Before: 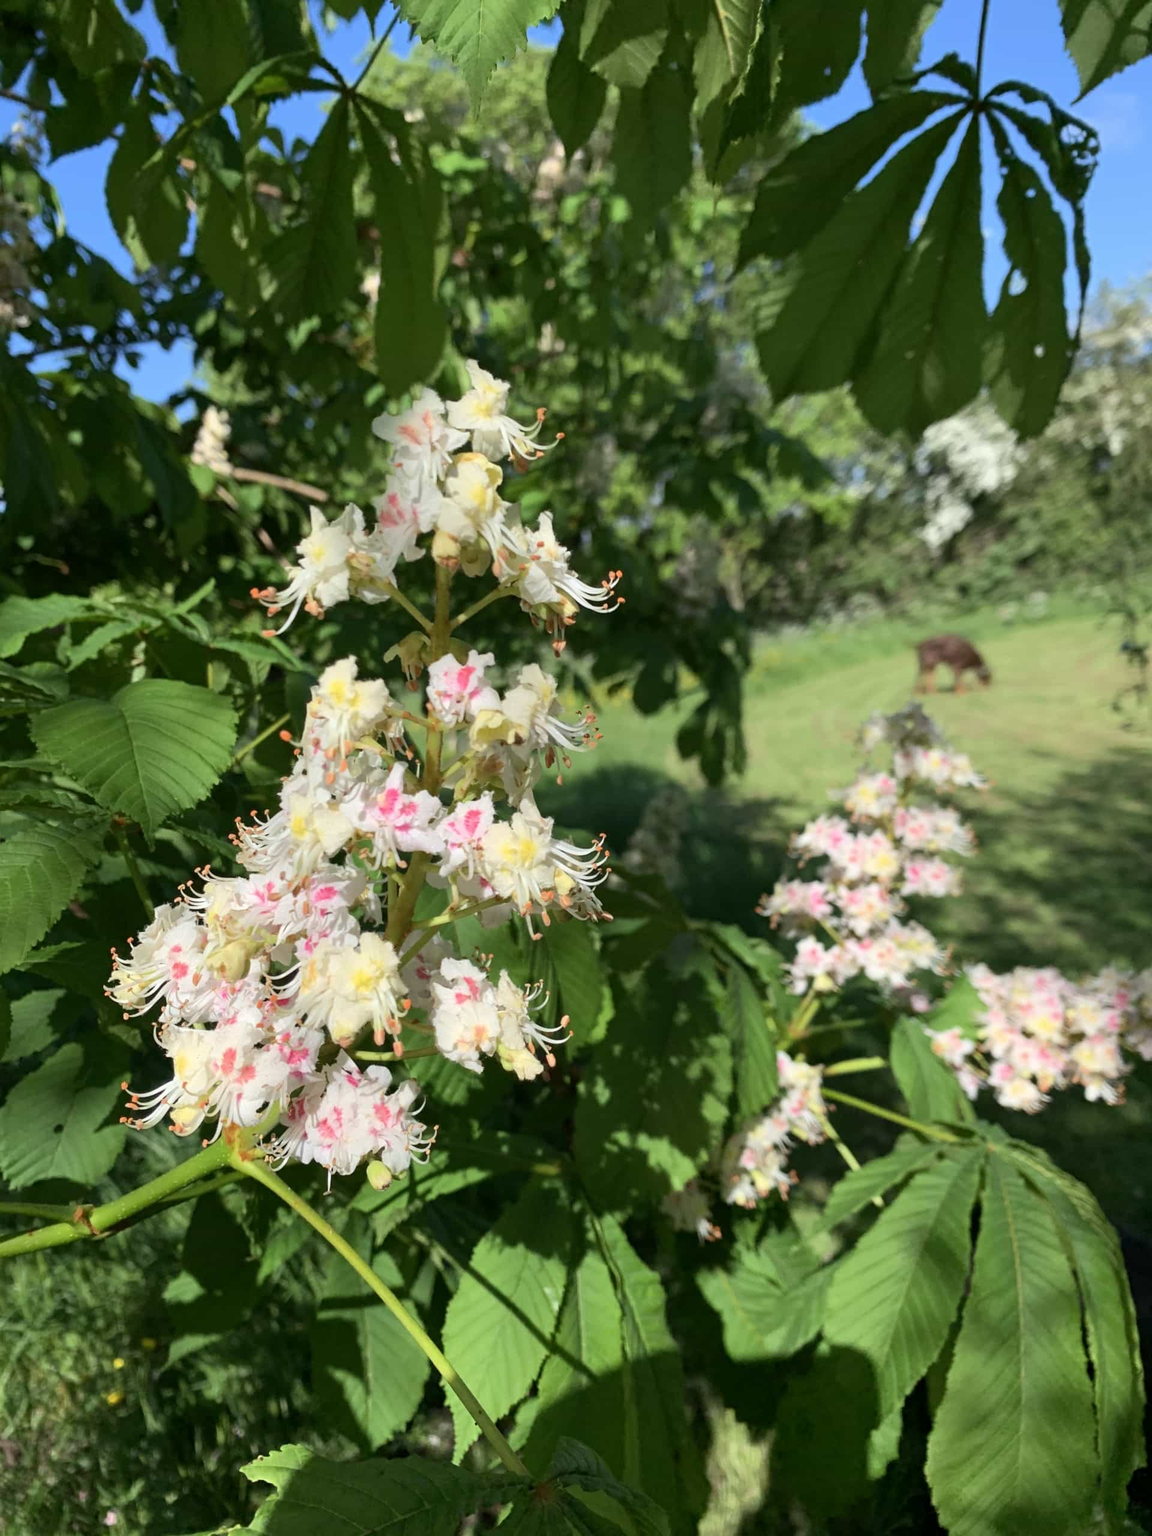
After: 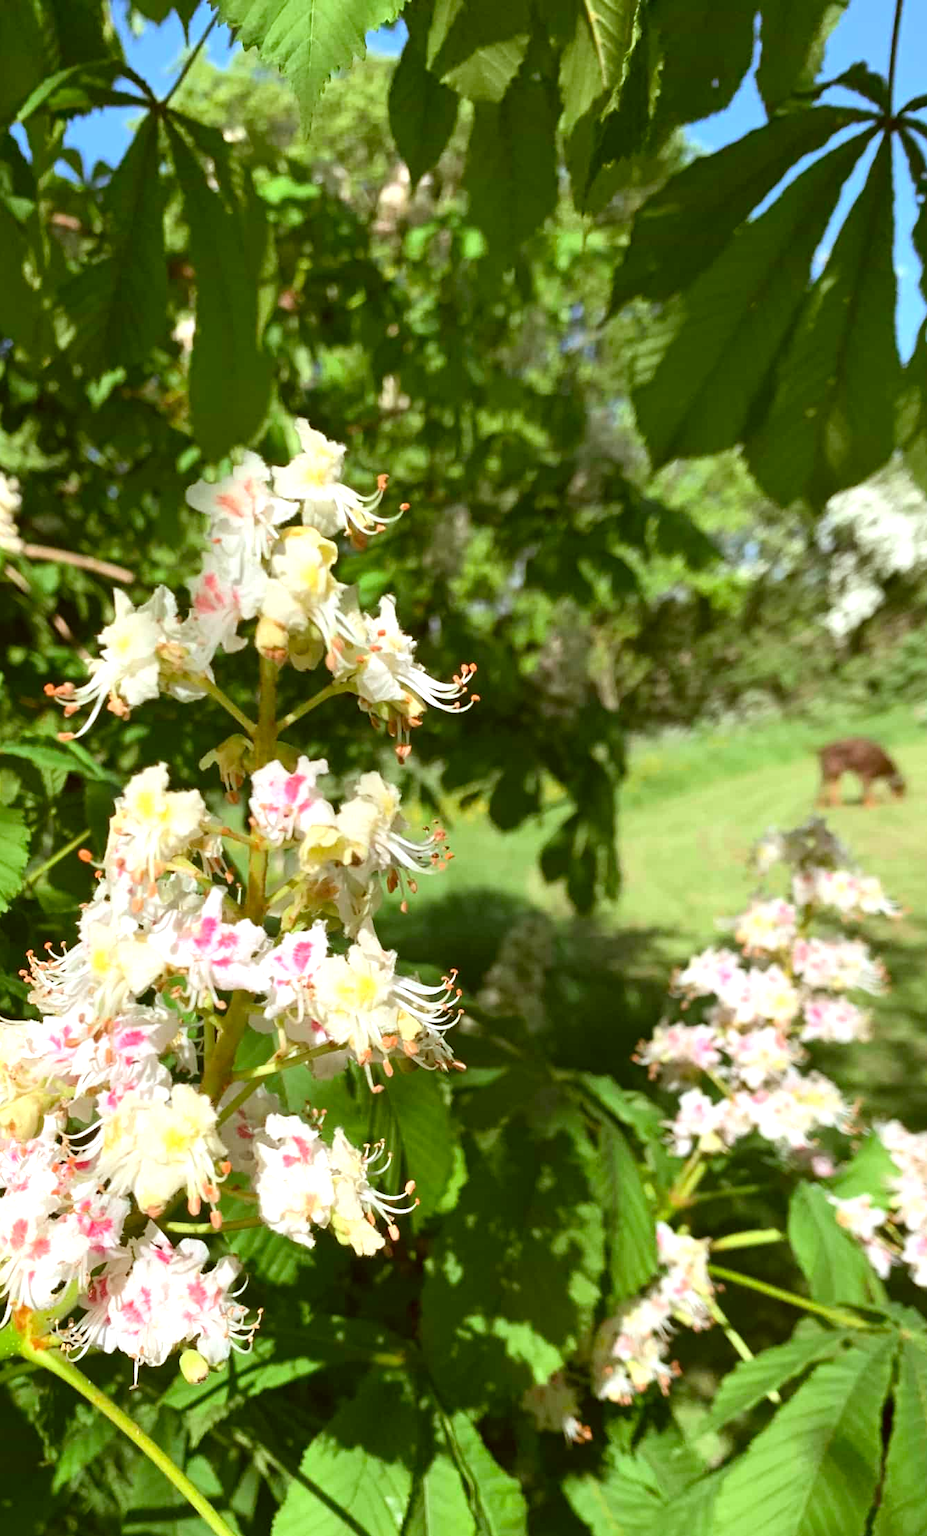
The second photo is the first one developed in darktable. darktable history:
exposure: exposure 0.566 EV, compensate highlight preservation false
crop: left 18.479%, right 12.2%, bottom 13.971%
color correction: highlights a* -0.482, highlights b* 0.161, shadows a* 4.66, shadows b* 20.72
